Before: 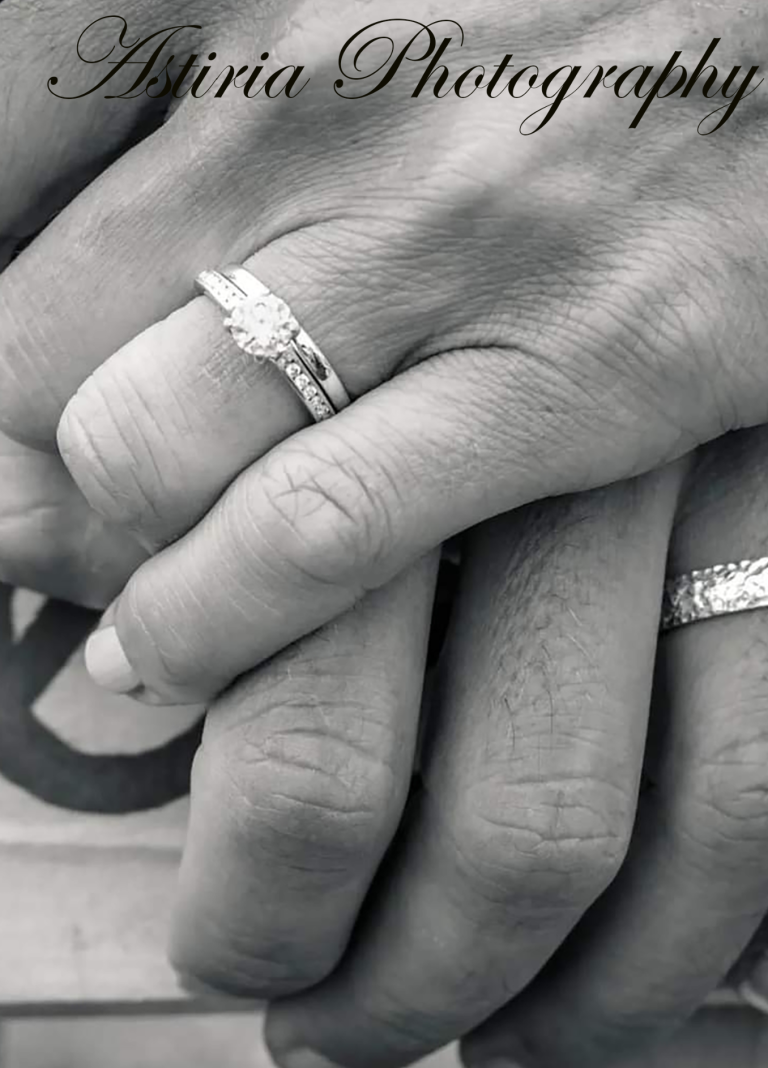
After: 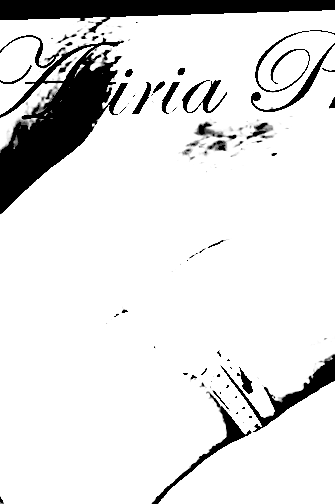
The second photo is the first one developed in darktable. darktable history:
filmic rgb: white relative exposure 2.2 EV, hardness 6.97
exposure: black level correction 0.1, exposure 3 EV, compensate highlight preservation false
crop and rotate: left 10.817%, top 0.062%, right 47.194%, bottom 53.626%
rotate and perspective: rotation -1.75°, automatic cropping off
monochrome: on, module defaults
